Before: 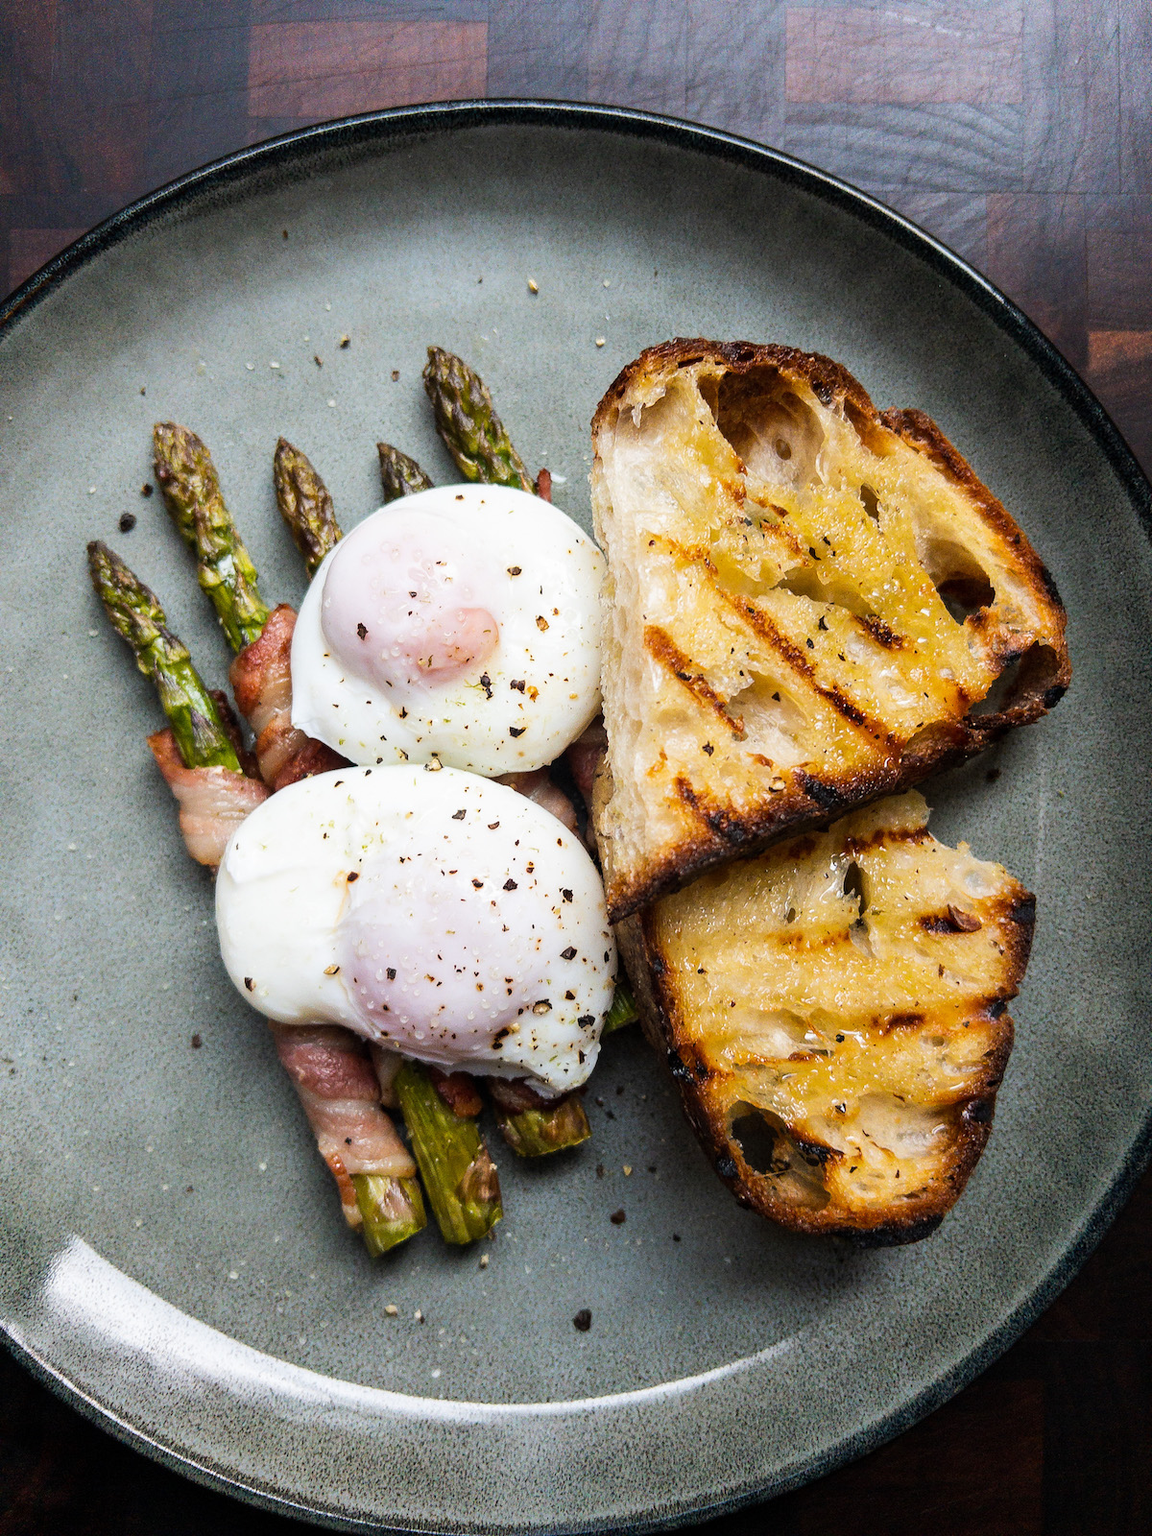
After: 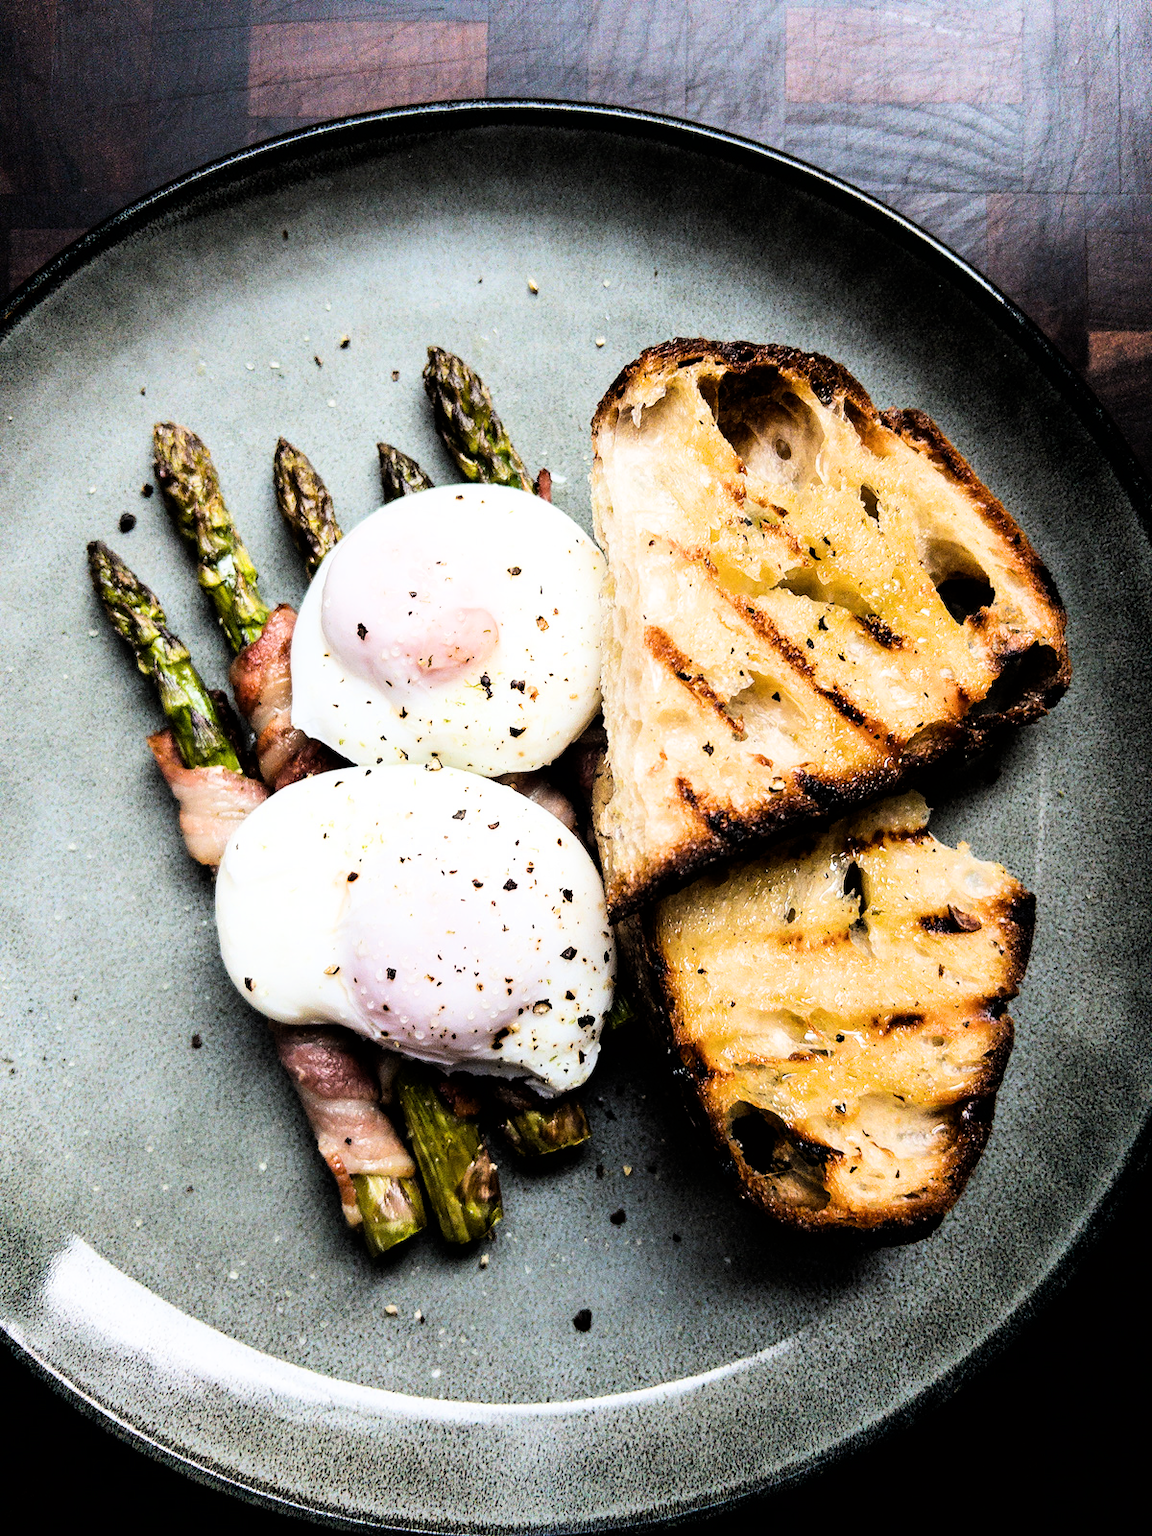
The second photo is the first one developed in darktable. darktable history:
filmic rgb: black relative exposure -5.81 EV, white relative exposure 3.4 EV, hardness 3.67
tone equalizer: -8 EV -1.07 EV, -7 EV -1.02 EV, -6 EV -0.846 EV, -5 EV -0.594 EV, -3 EV 0.573 EV, -2 EV 0.881 EV, -1 EV 0.985 EV, +0 EV 1.06 EV, edges refinement/feathering 500, mask exposure compensation -1.57 EV, preserve details no
